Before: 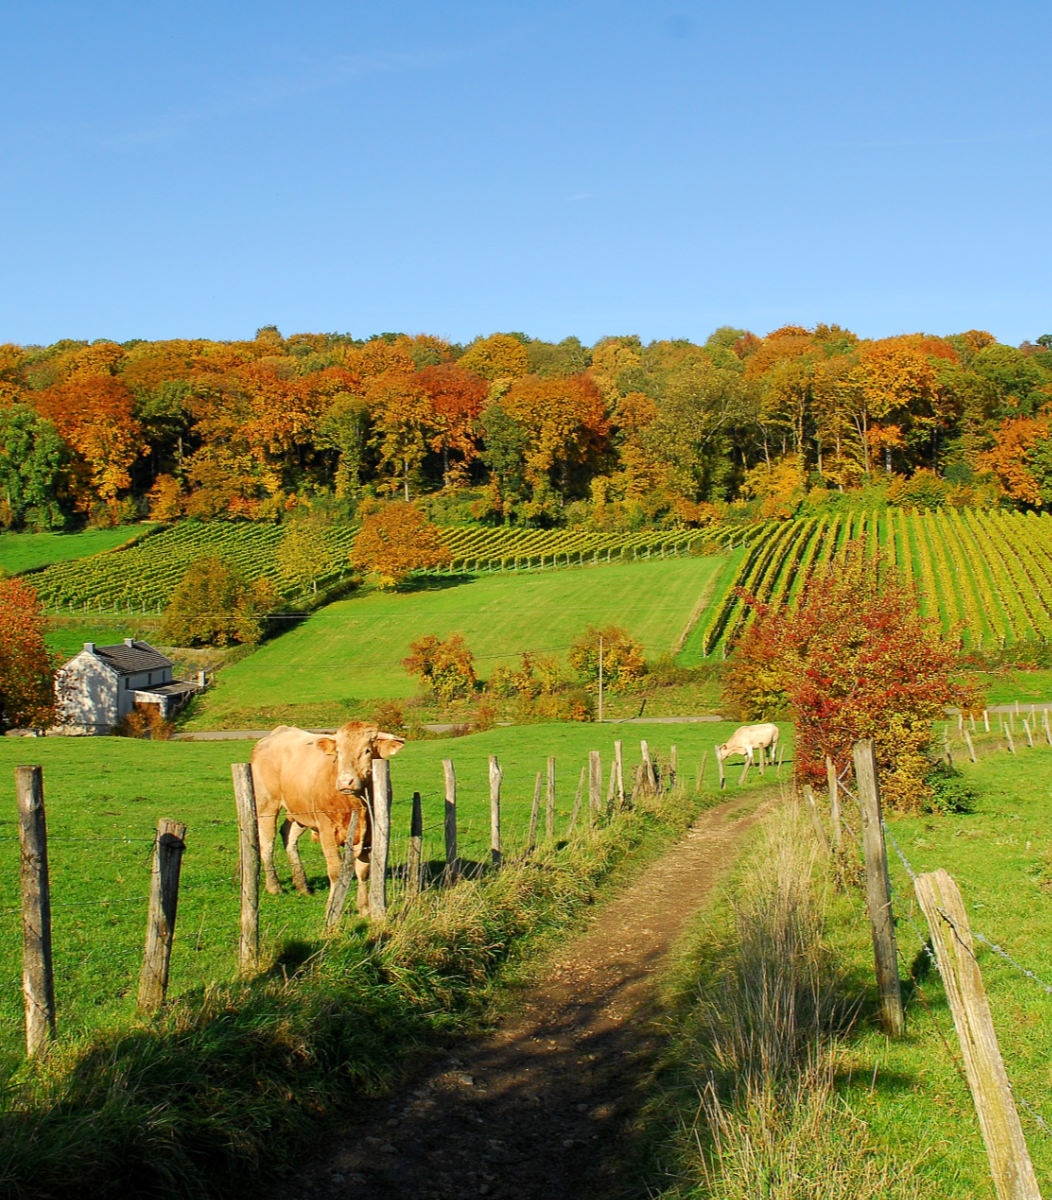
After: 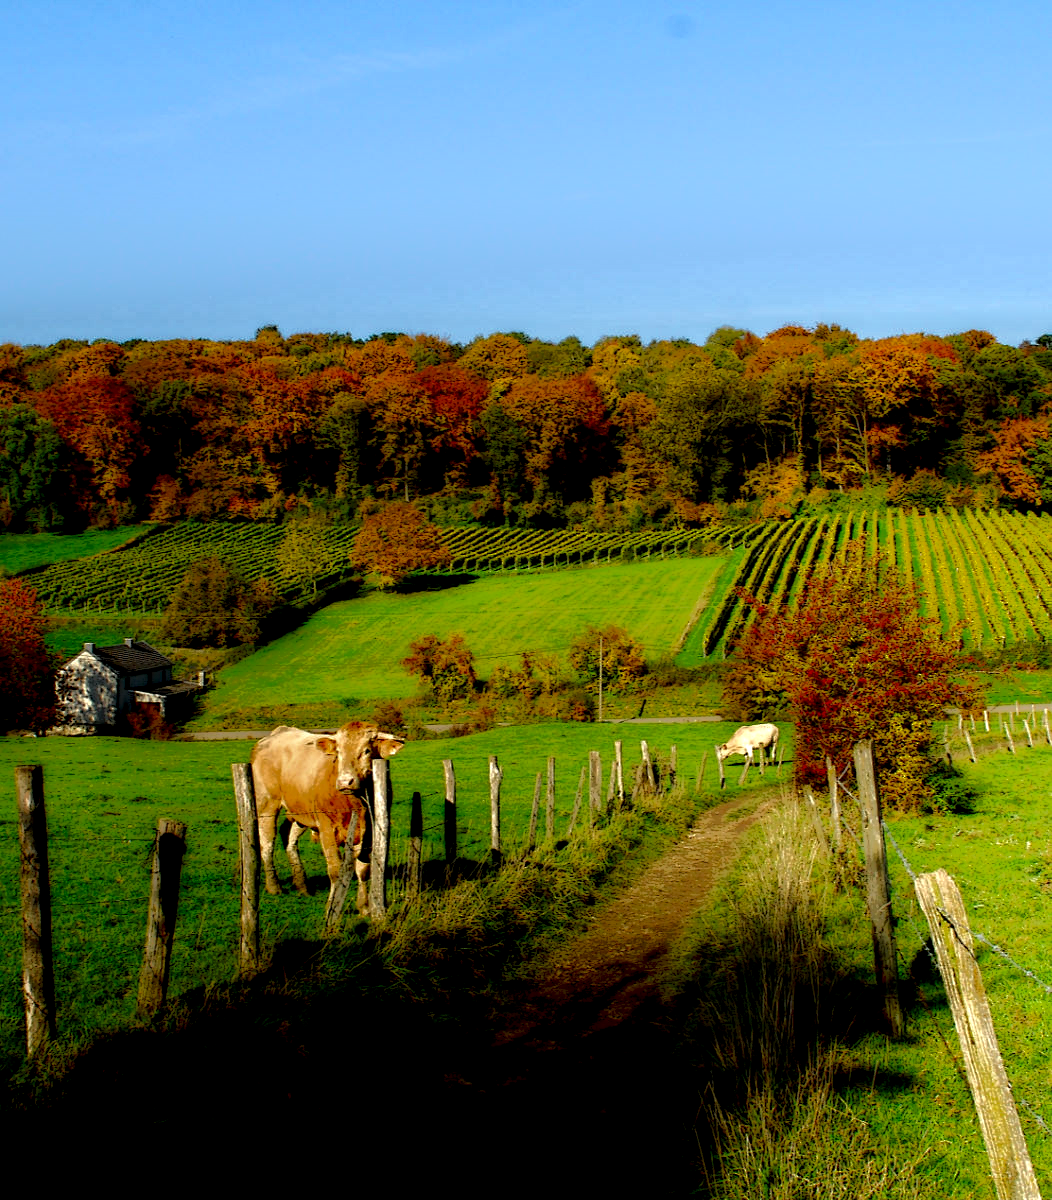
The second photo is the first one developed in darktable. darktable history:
local contrast: highlights 0%, shadows 198%, detail 164%, midtone range 0.001
tone equalizer: -8 EV 0.001 EV, -7 EV -0.002 EV, -6 EV 0.002 EV, -5 EV -0.03 EV, -4 EV -0.116 EV, -3 EV -0.169 EV, -2 EV 0.24 EV, -1 EV 0.702 EV, +0 EV 0.493 EV
